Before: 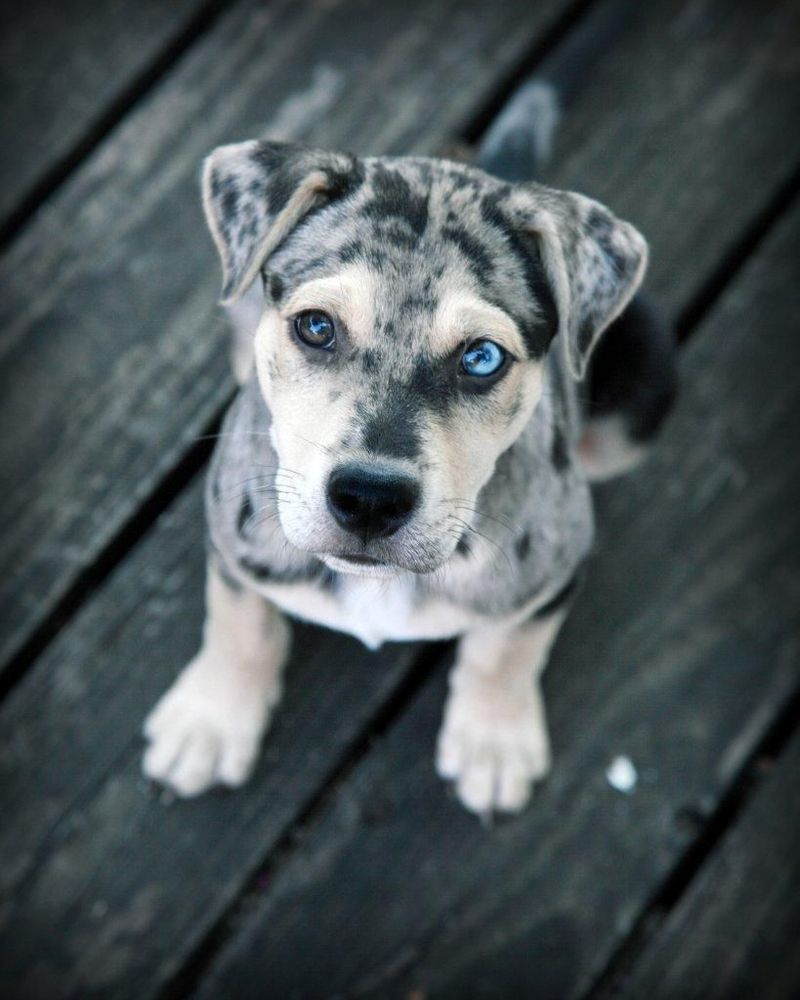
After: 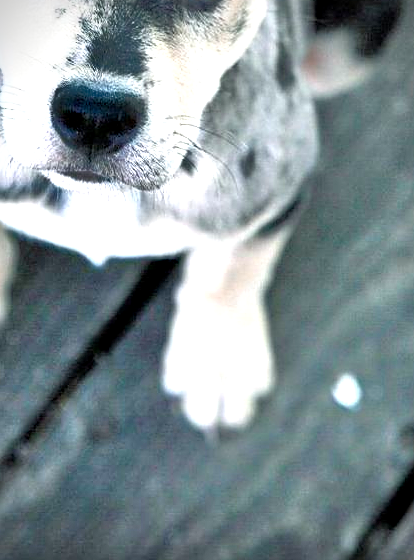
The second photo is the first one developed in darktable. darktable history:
exposure: black level correction 0.001, exposure 1 EV, compensate exposure bias true, compensate highlight preservation false
color balance rgb: perceptual saturation grading › global saturation 0.747%
vignetting: brightness -0.416, saturation -0.288
tone equalizer: -7 EV 0.144 EV, -6 EV 0.621 EV, -5 EV 1.13 EV, -4 EV 1.33 EV, -3 EV 1.13 EV, -2 EV 0.6 EV, -1 EV 0.157 EV, mask exposure compensation -0.492 EV
shadows and highlights: low approximation 0.01, soften with gaussian
crop: left 34.453%, top 38.385%, right 13.775%, bottom 5.402%
sharpen: on, module defaults
